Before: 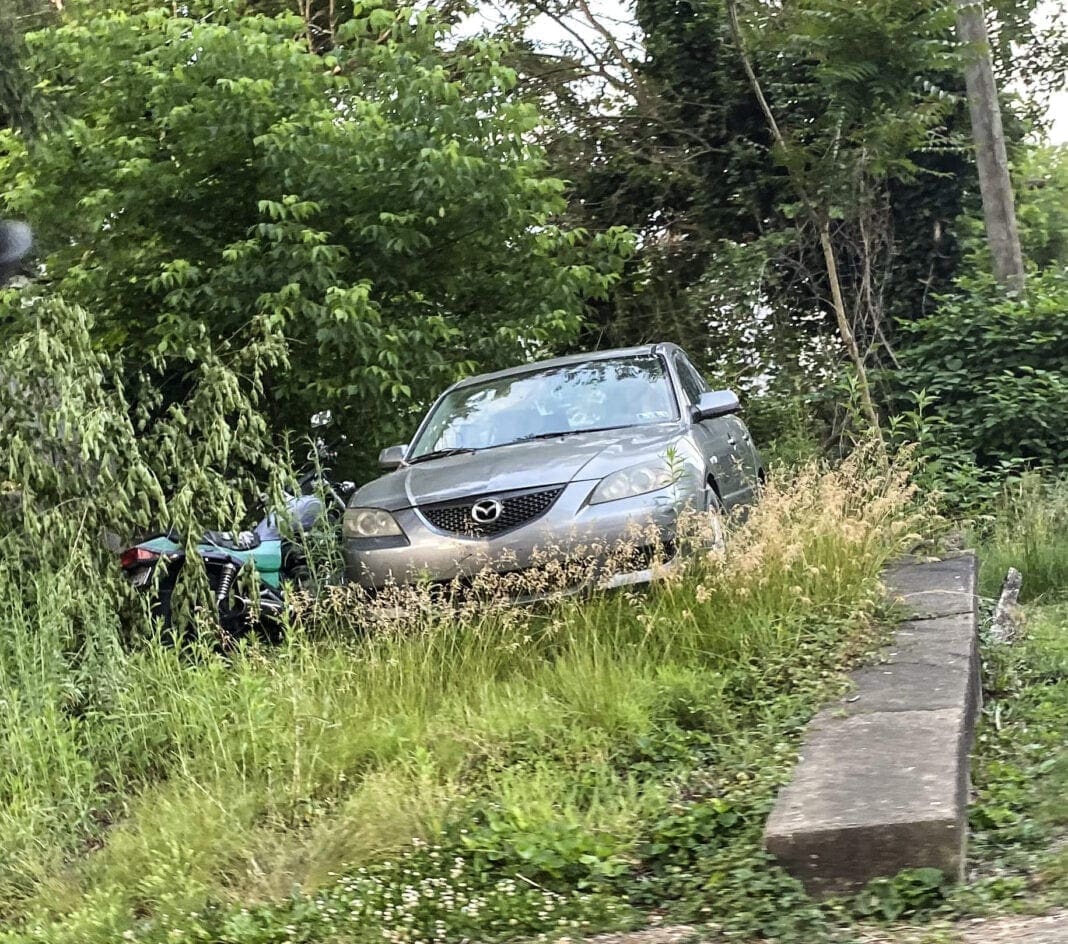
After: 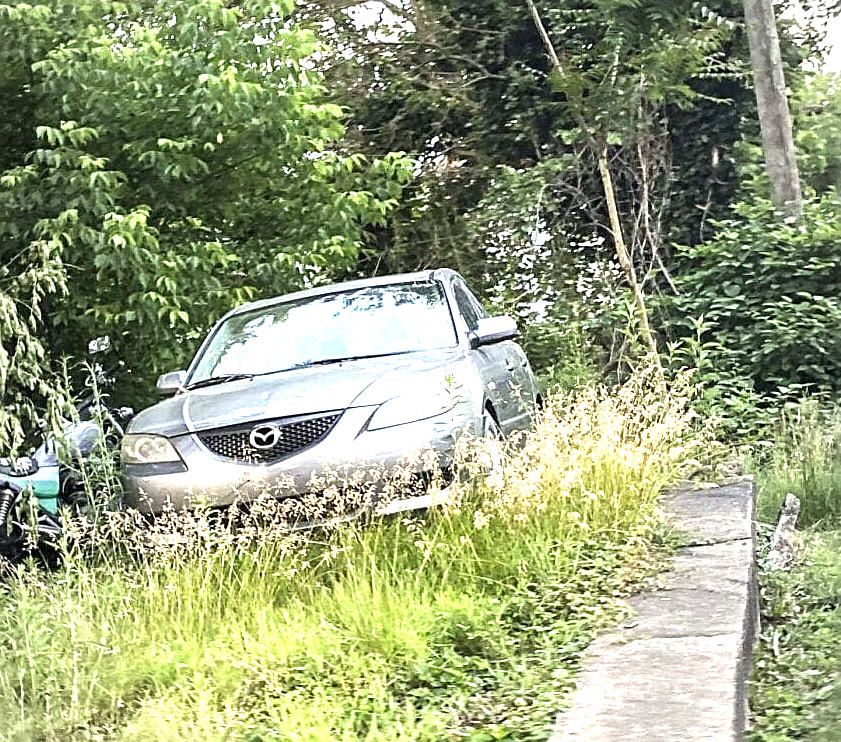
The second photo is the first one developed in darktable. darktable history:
vignetting: fall-off start 96.84%, fall-off radius 99.89%, brightness -0.416, saturation -0.3, width/height ratio 0.613
exposure: black level correction 0, exposure 1.283 EV, compensate highlight preservation false
sharpen: on, module defaults
crop and rotate: left 20.825%, top 7.873%, right 0.336%, bottom 13.436%
